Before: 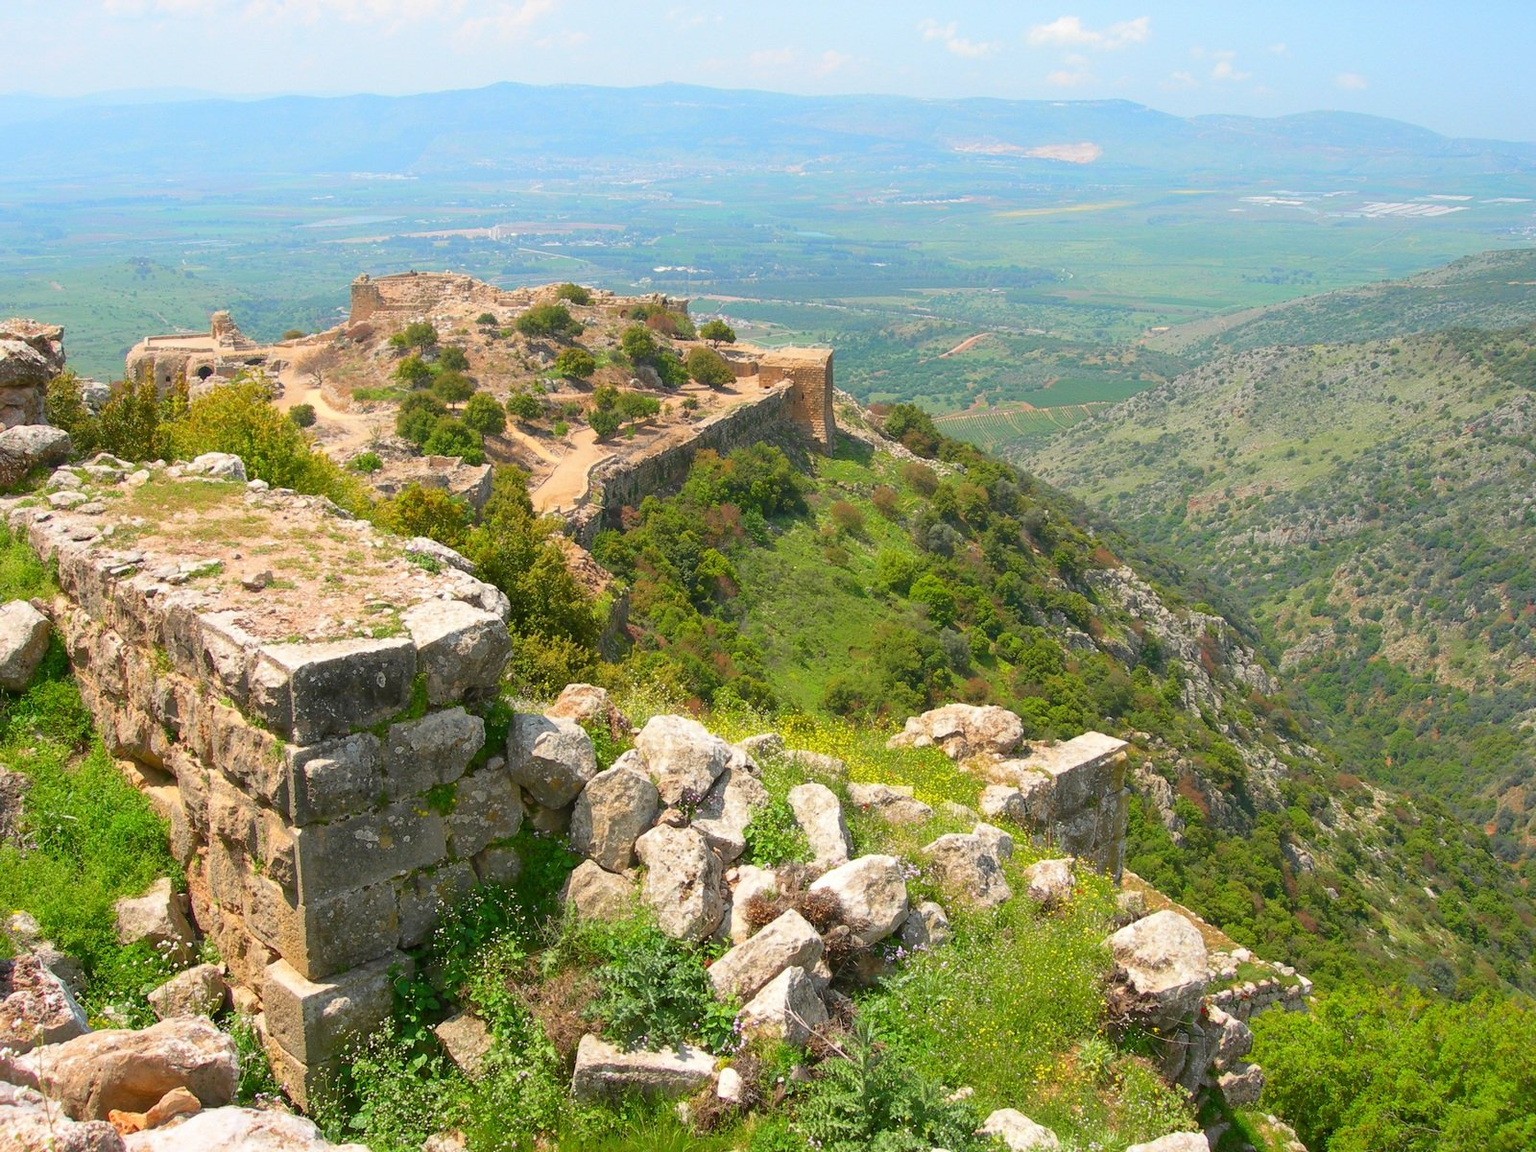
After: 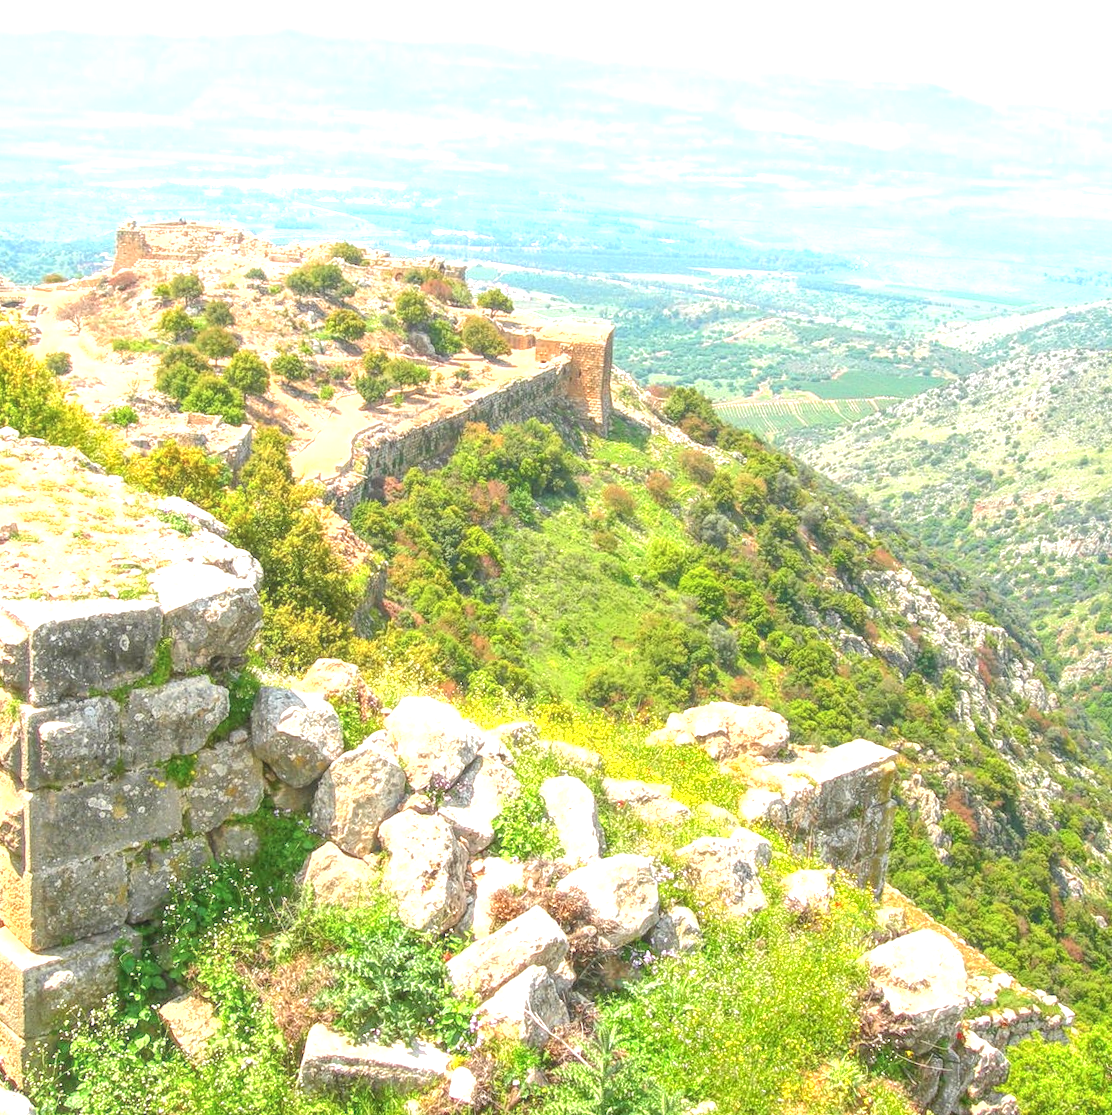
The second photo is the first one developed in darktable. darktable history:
local contrast: highlights 66%, shadows 35%, detail 167%, midtone range 0.2
crop and rotate: angle -3.29°, left 14.241%, top 0.038%, right 11.001%, bottom 0.061%
exposure: exposure 1.219 EV, compensate highlight preservation false
